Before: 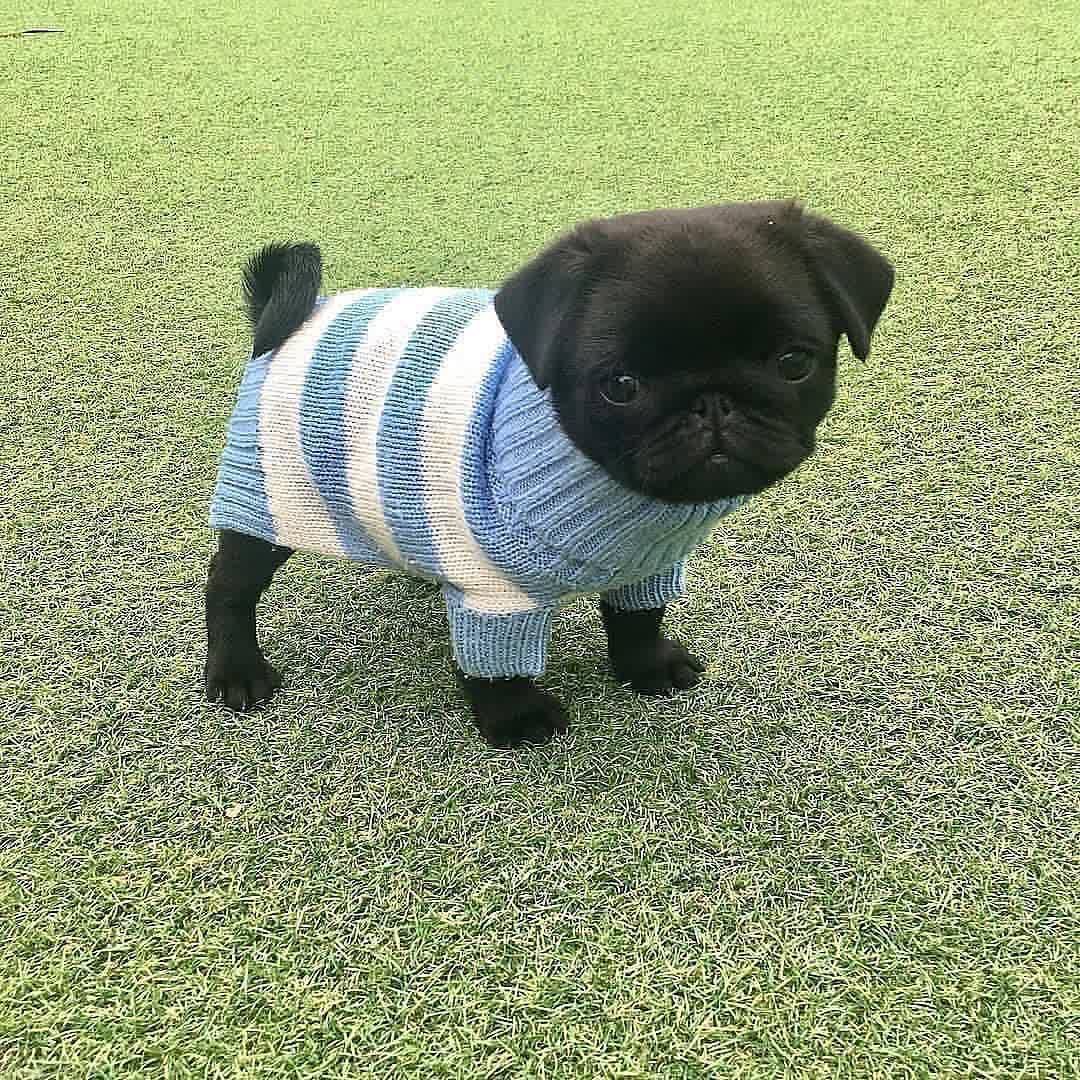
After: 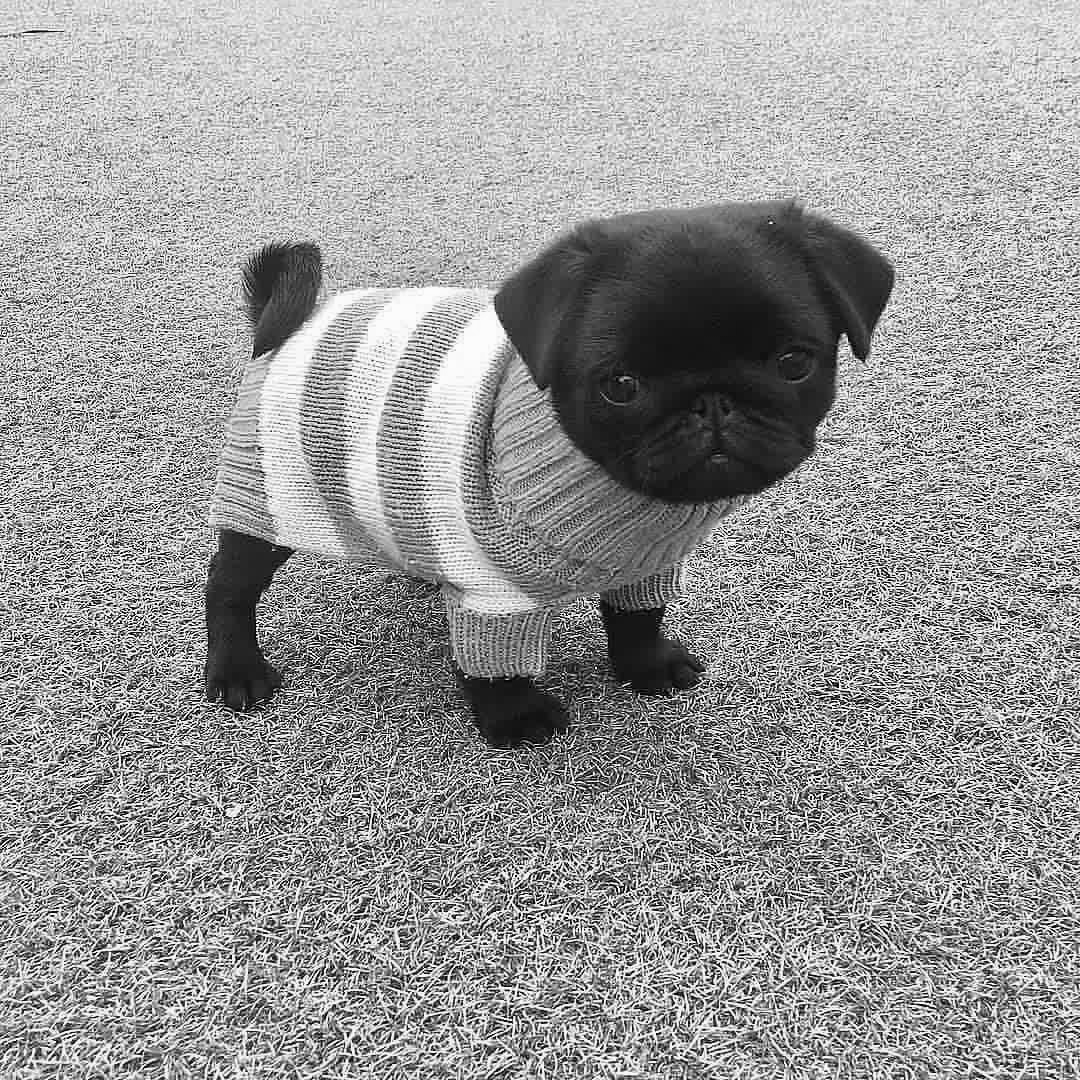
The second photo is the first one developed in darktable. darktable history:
color calibration: output gray [0.714, 0.278, 0, 0], illuminant Planckian (black body), adaptation linear Bradford (ICC v4), x 0.365, y 0.367, temperature 4413.25 K
